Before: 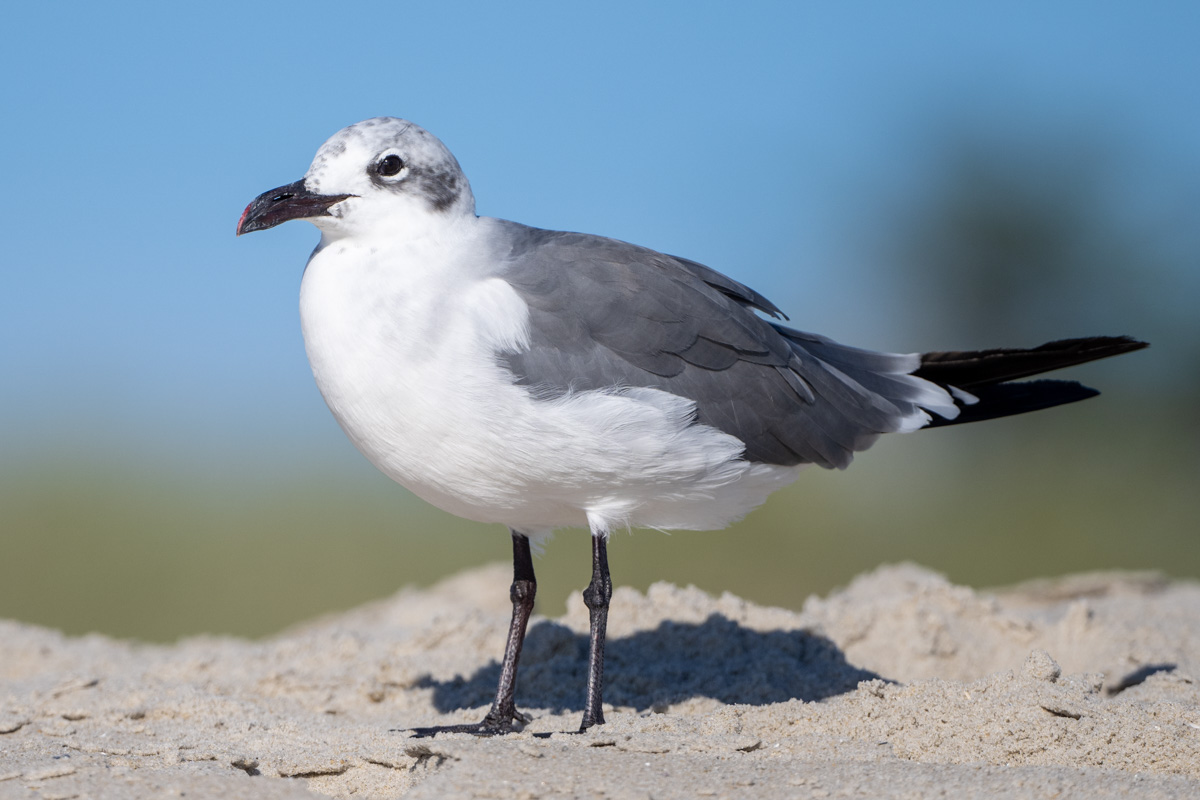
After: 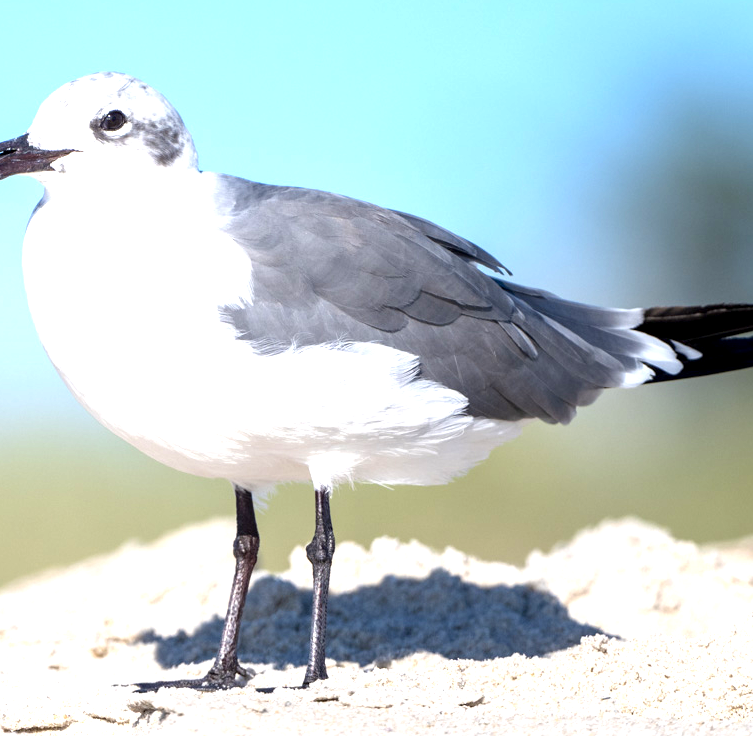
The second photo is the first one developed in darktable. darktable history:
tone equalizer: edges refinement/feathering 500, mask exposure compensation -1.57 EV, preserve details no
crop and rotate: left 23.134%, top 5.637%, right 14.087%, bottom 2.309%
exposure: black level correction 0.001, exposure 1.325 EV, compensate highlight preservation false
